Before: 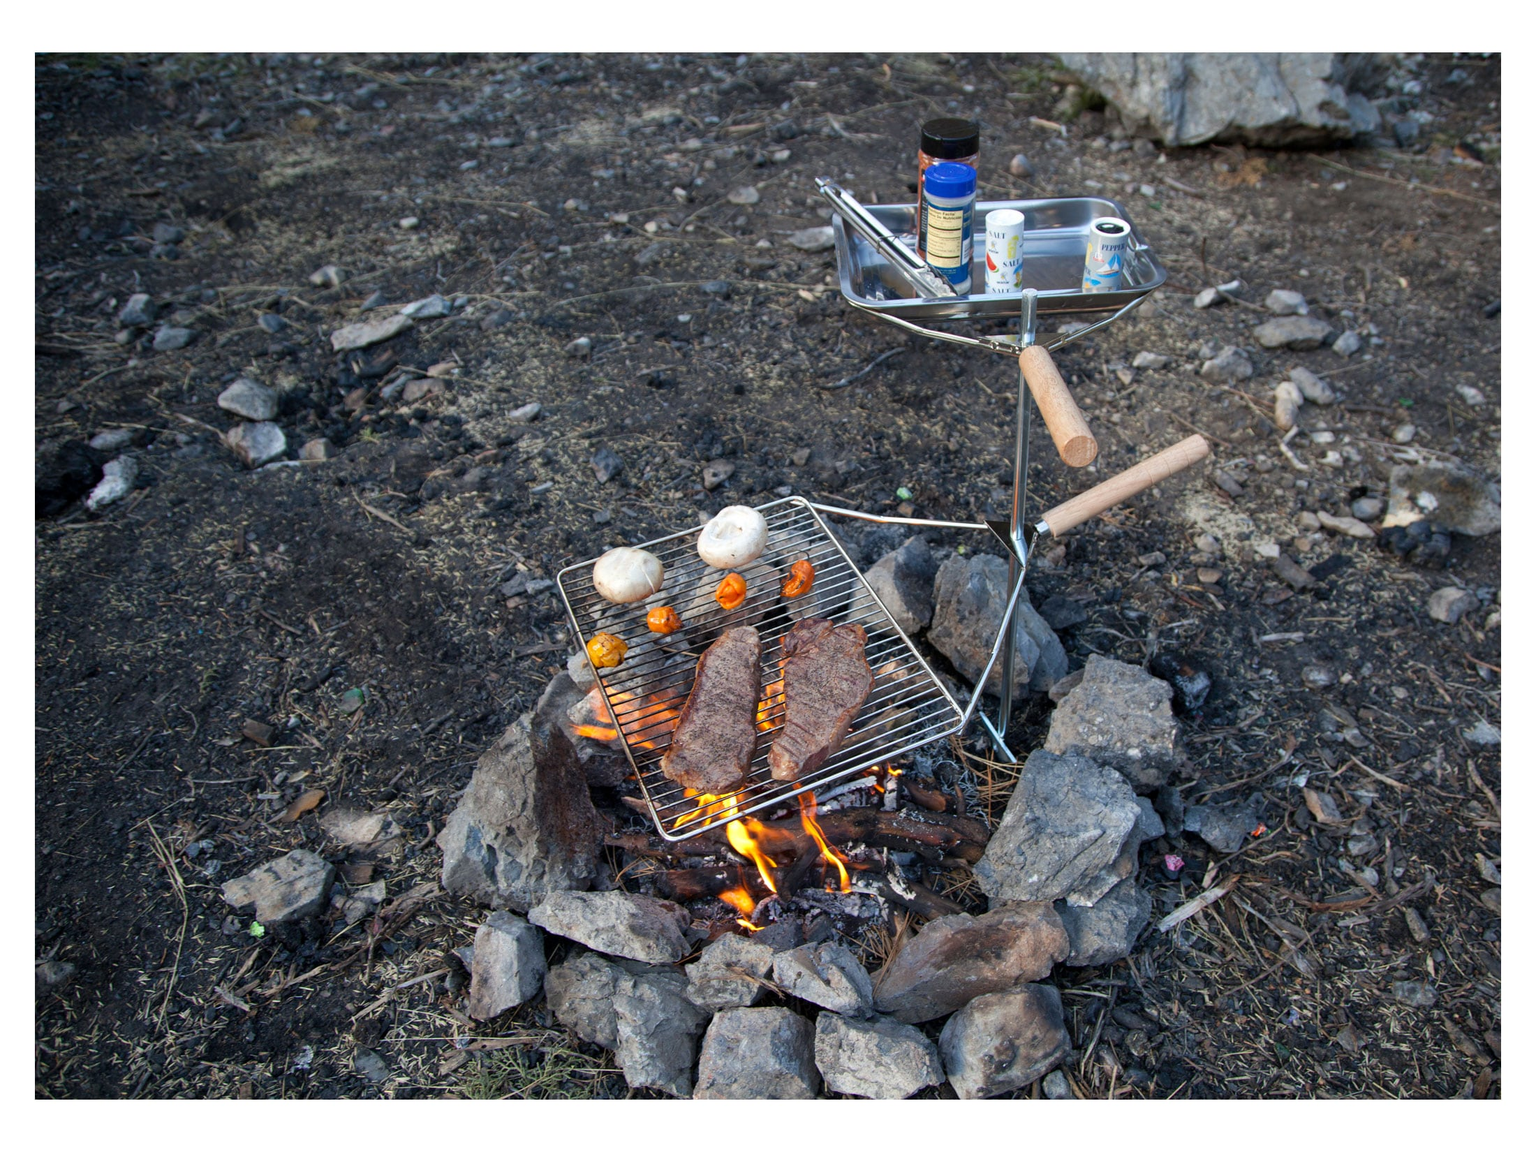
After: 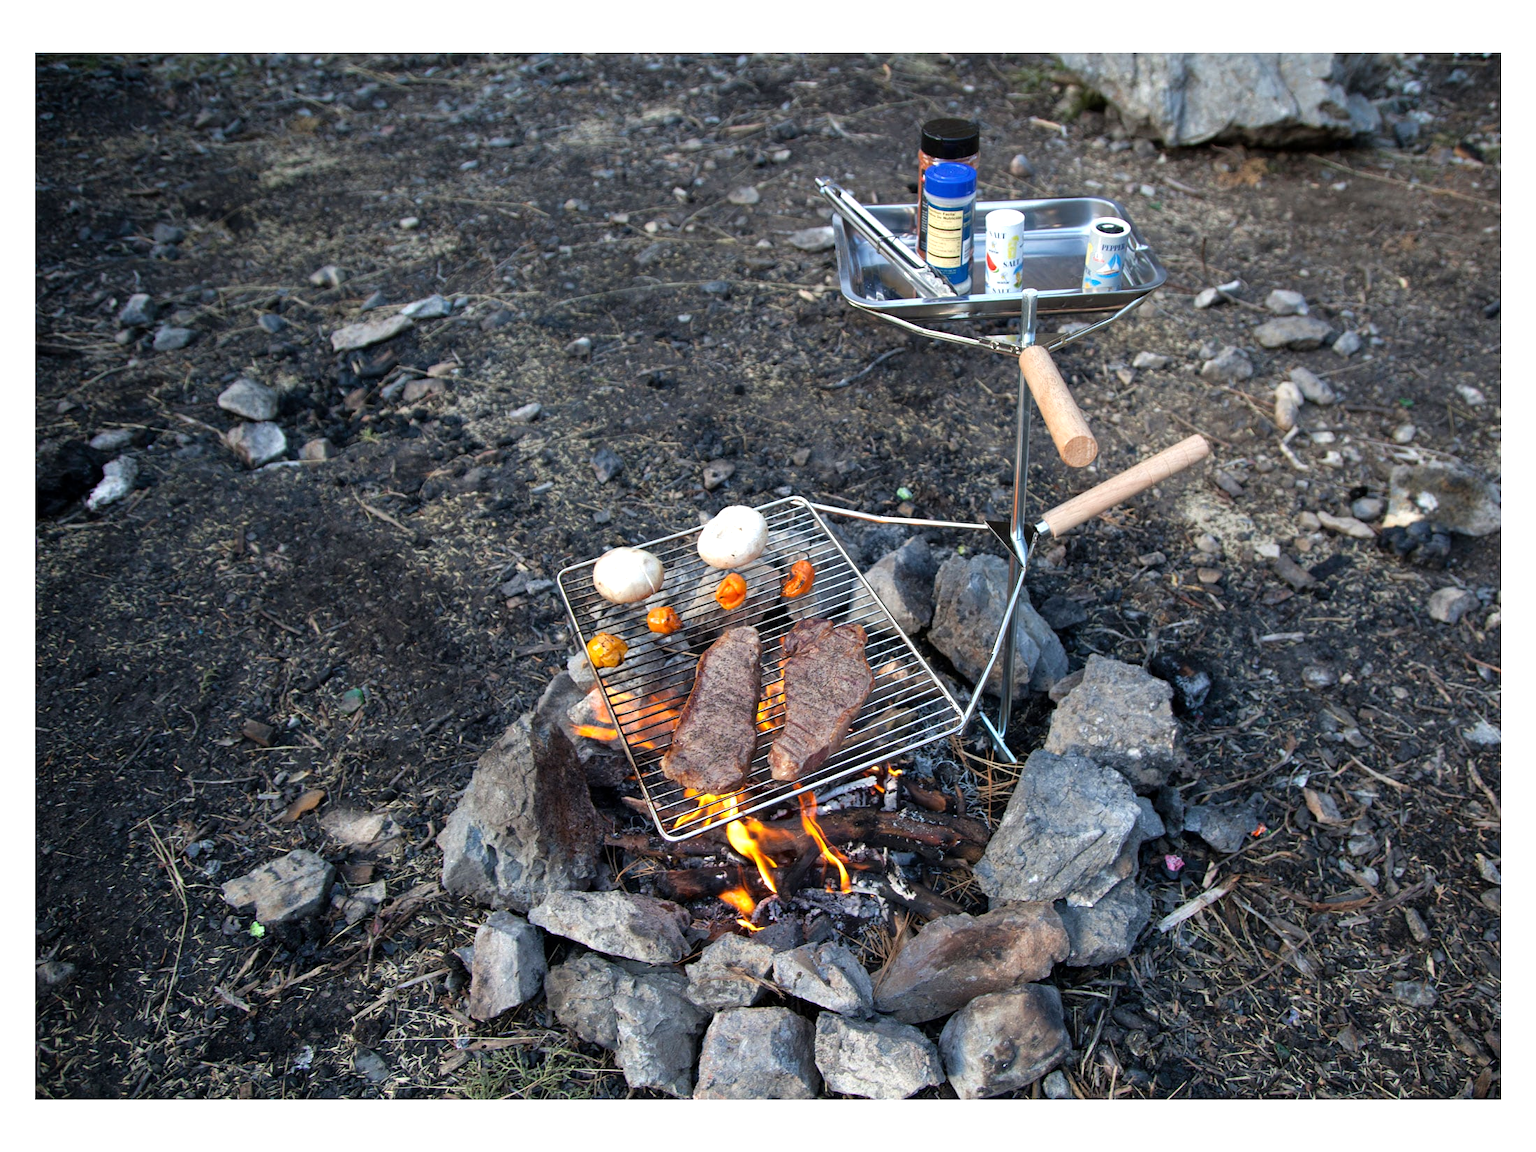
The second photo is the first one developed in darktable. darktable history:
tone equalizer: -8 EV -0.426 EV, -7 EV -0.374 EV, -6 EV -0.305 EV, -5 EV -0.24 EV, -3 EV 0.189 EV, -2 EV 0.306 EV, -1 EV 0.39 EV, +0 EV 0.435 EV
